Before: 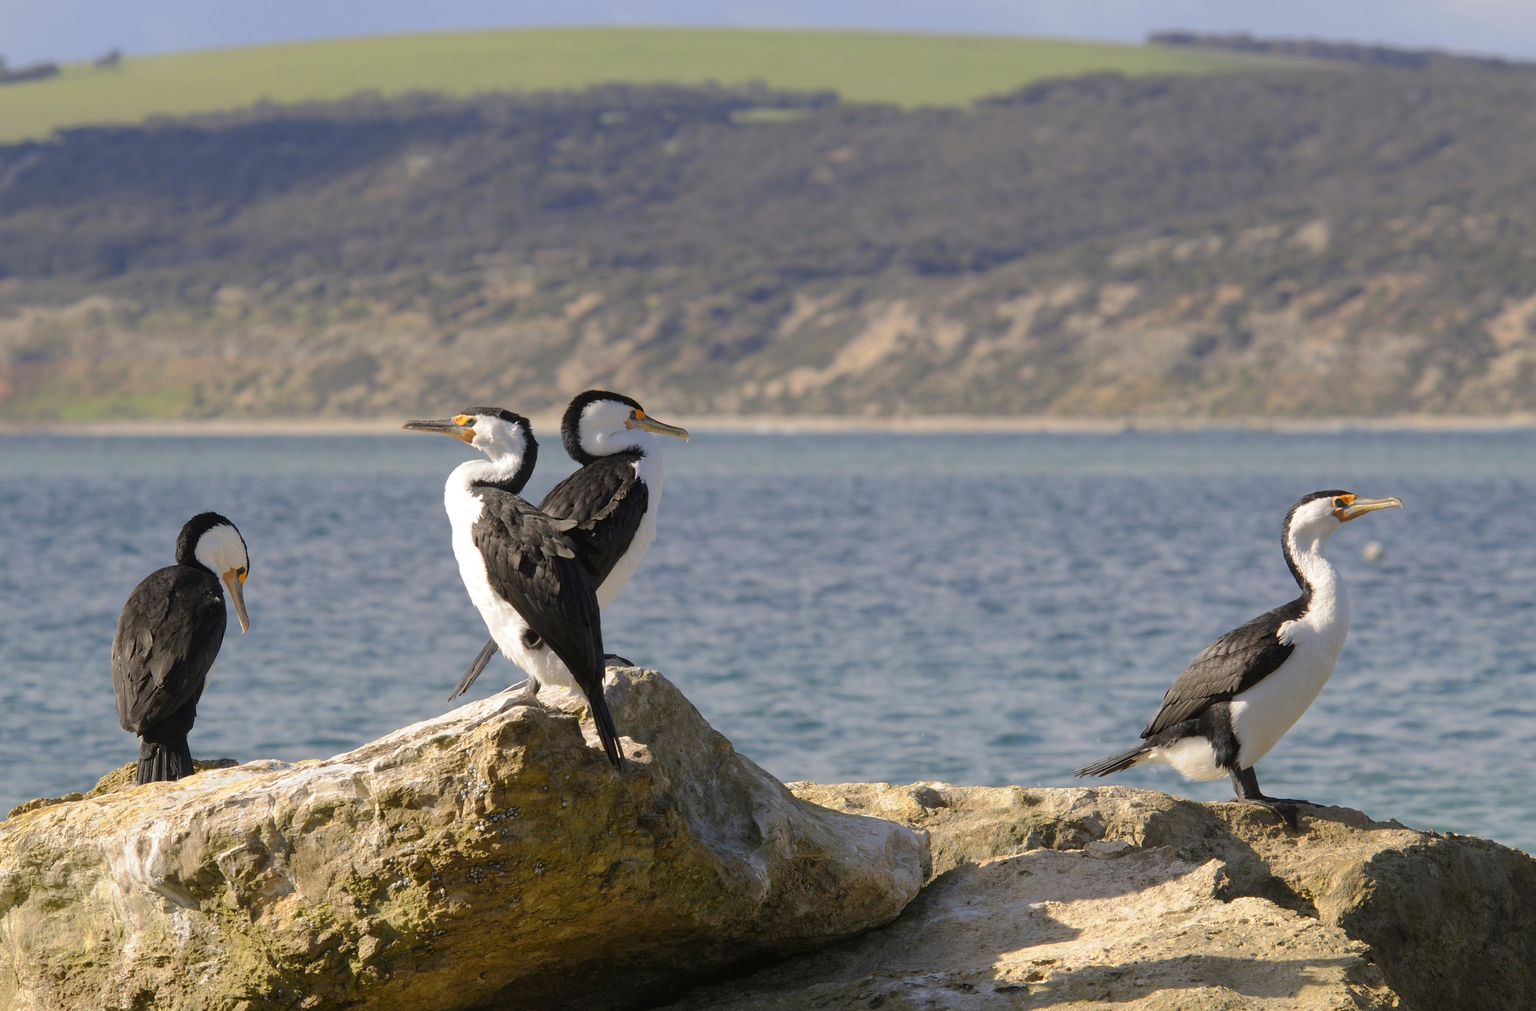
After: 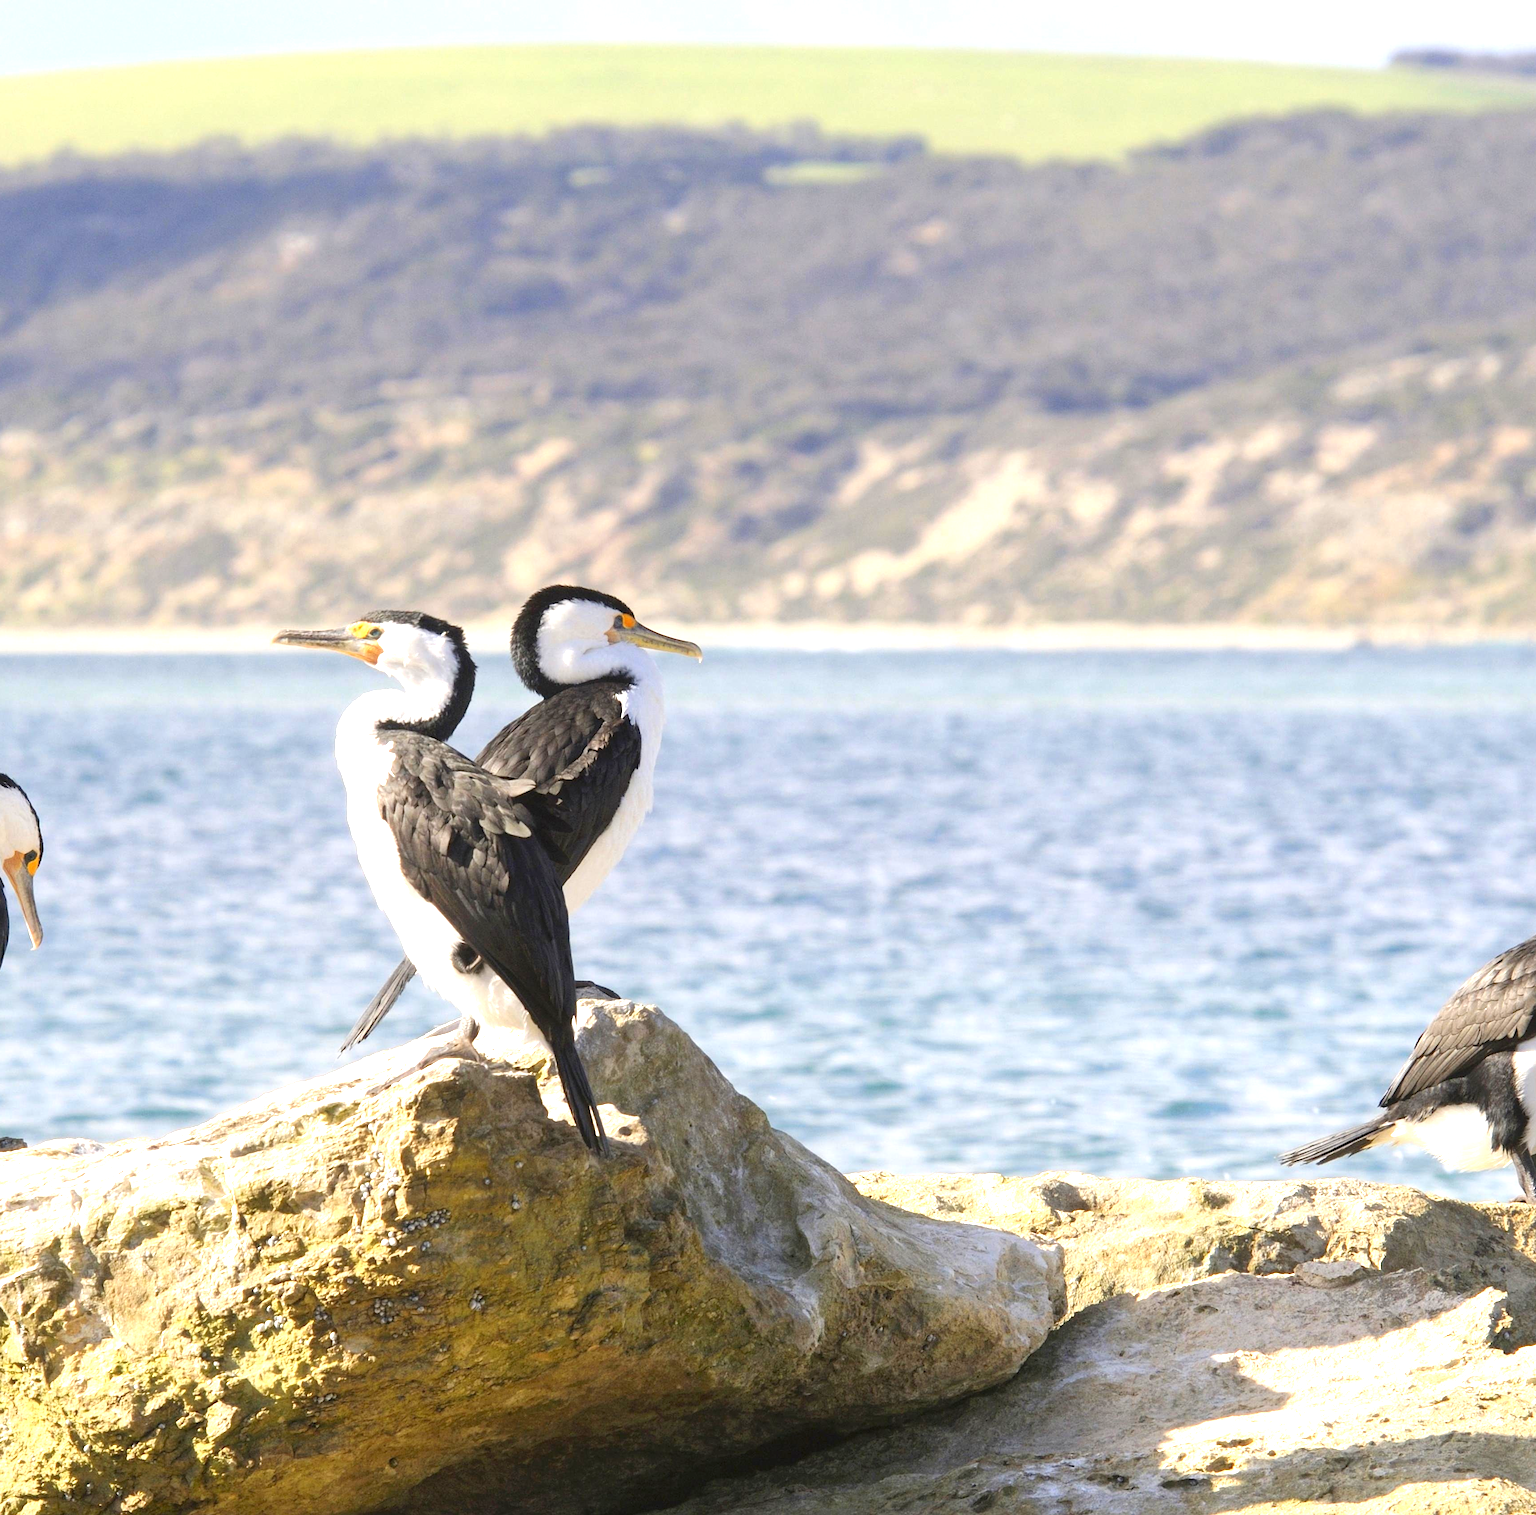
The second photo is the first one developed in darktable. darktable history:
exposure: black level correction 0, exposure 1.468 EV, compensate highlight preservation false
crop and rotate: left 14.373%, right 18.924%
